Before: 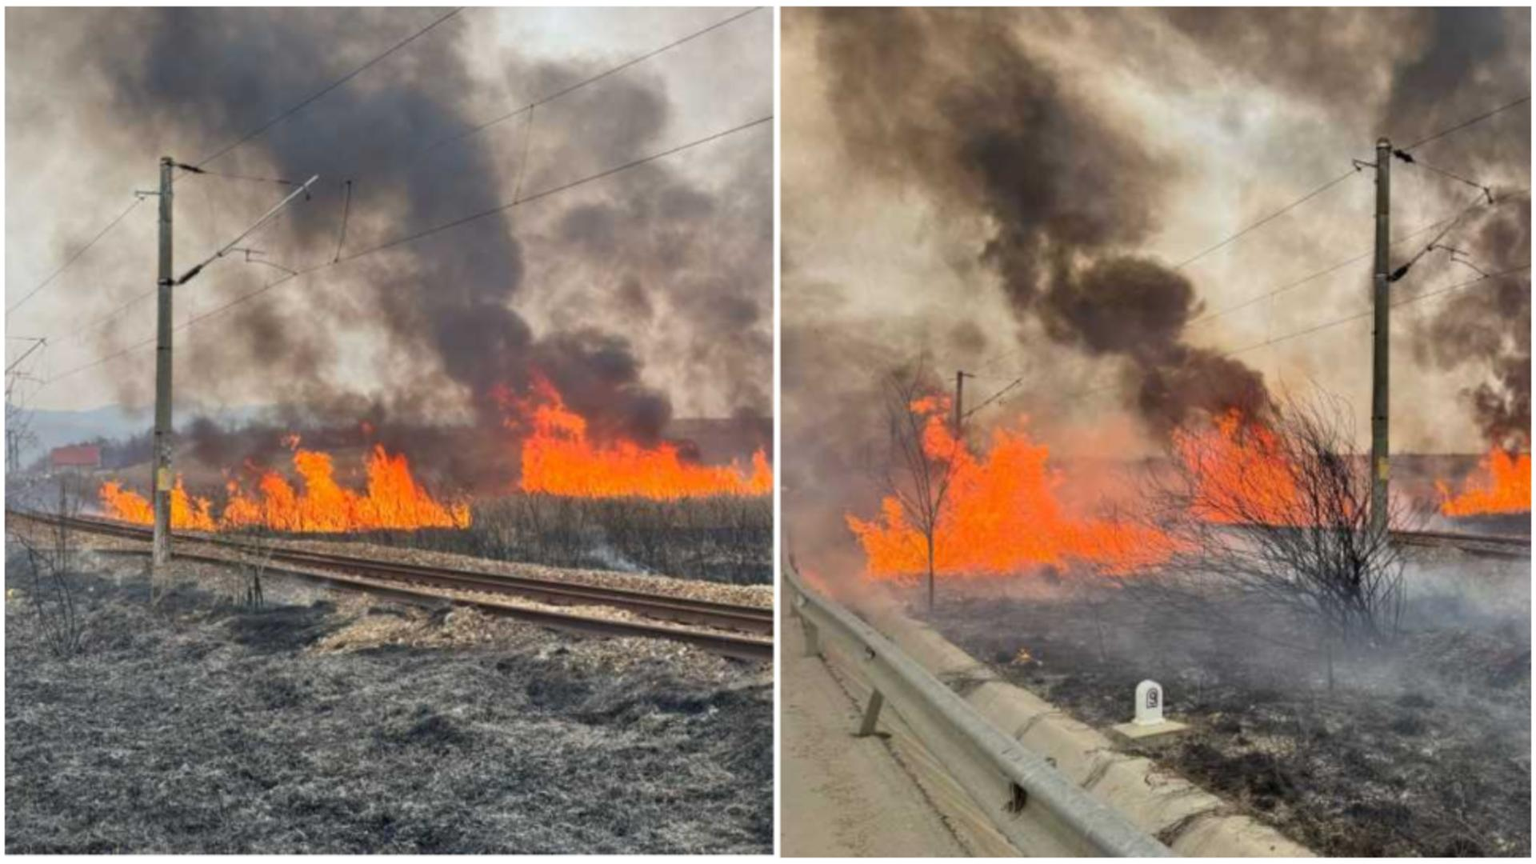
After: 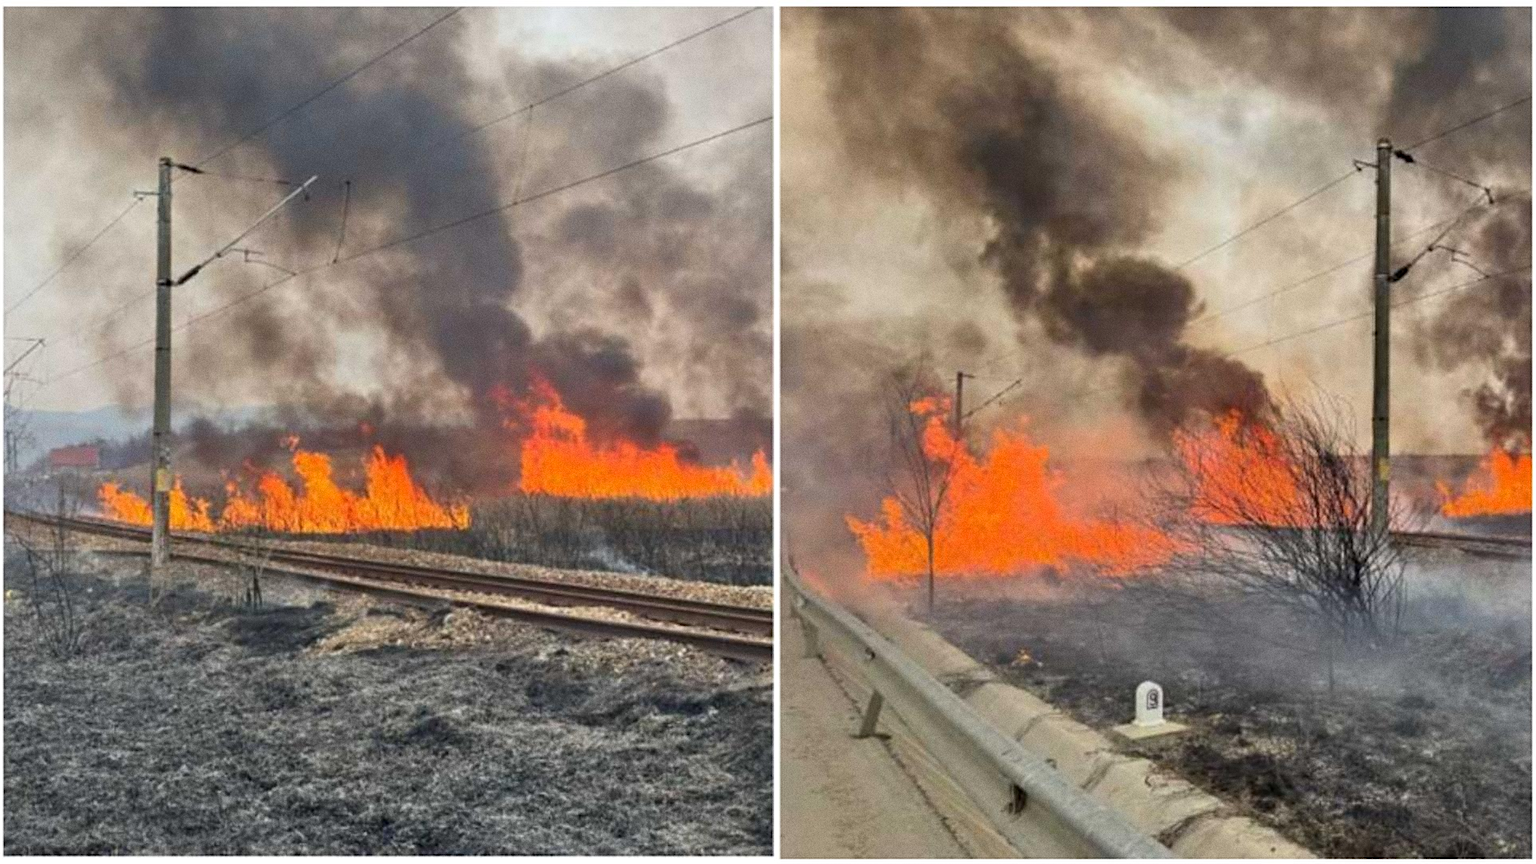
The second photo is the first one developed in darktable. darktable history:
crop and rotate: left 0.126%
sharpen: on, module defaults
grain: coarseness 0.09 ISO
